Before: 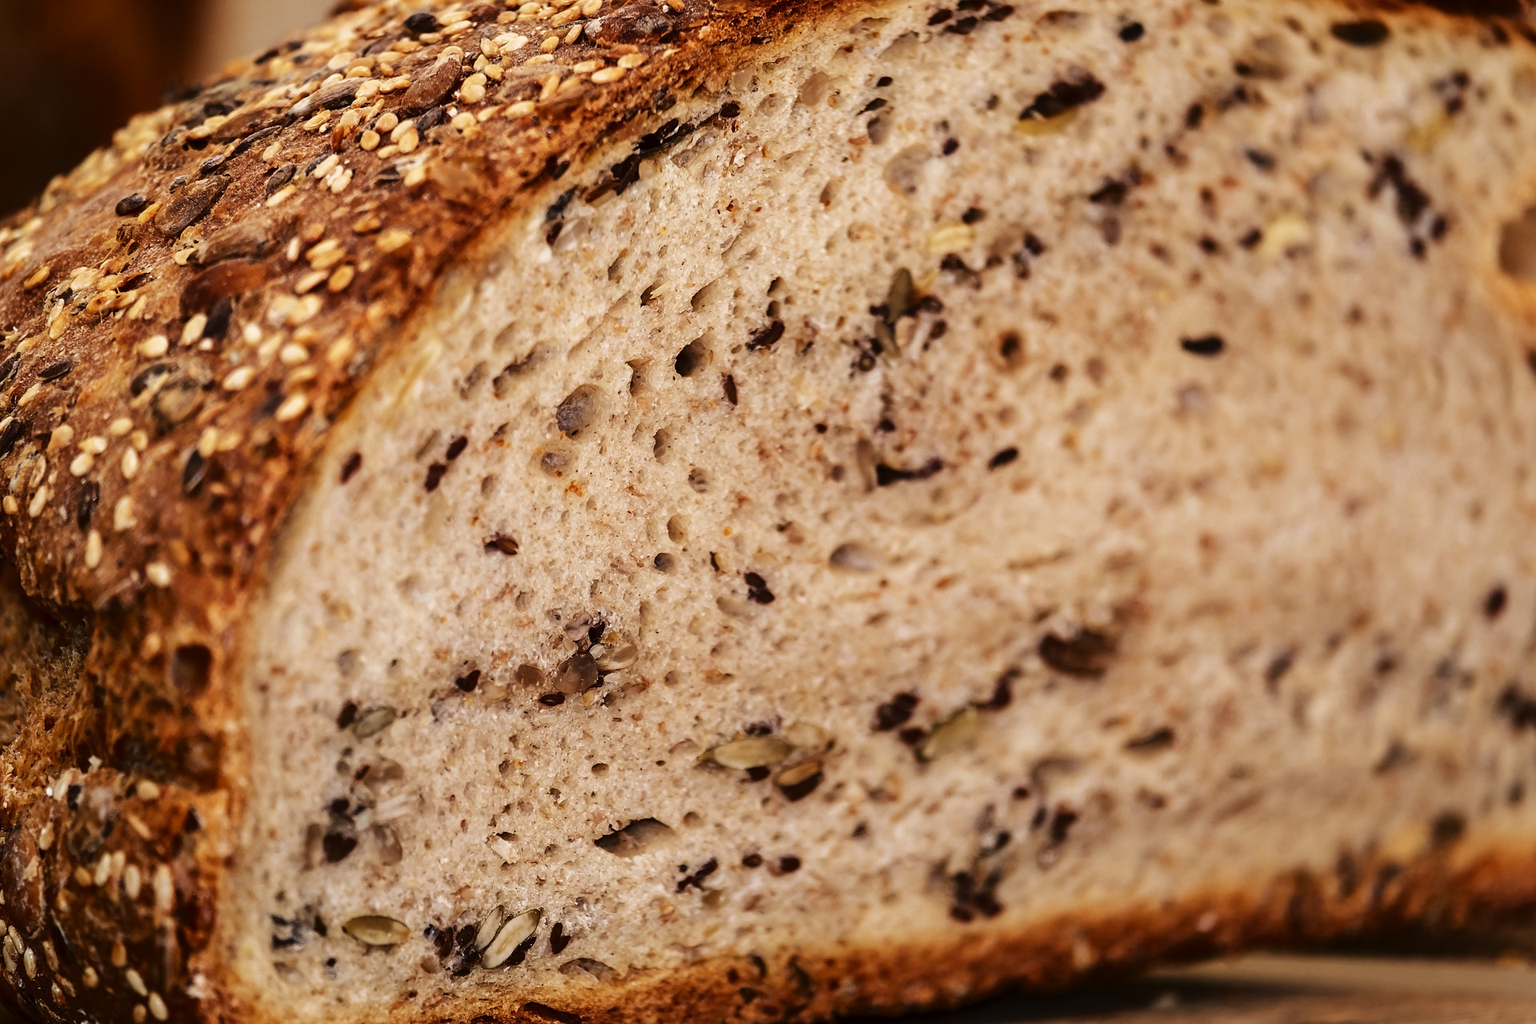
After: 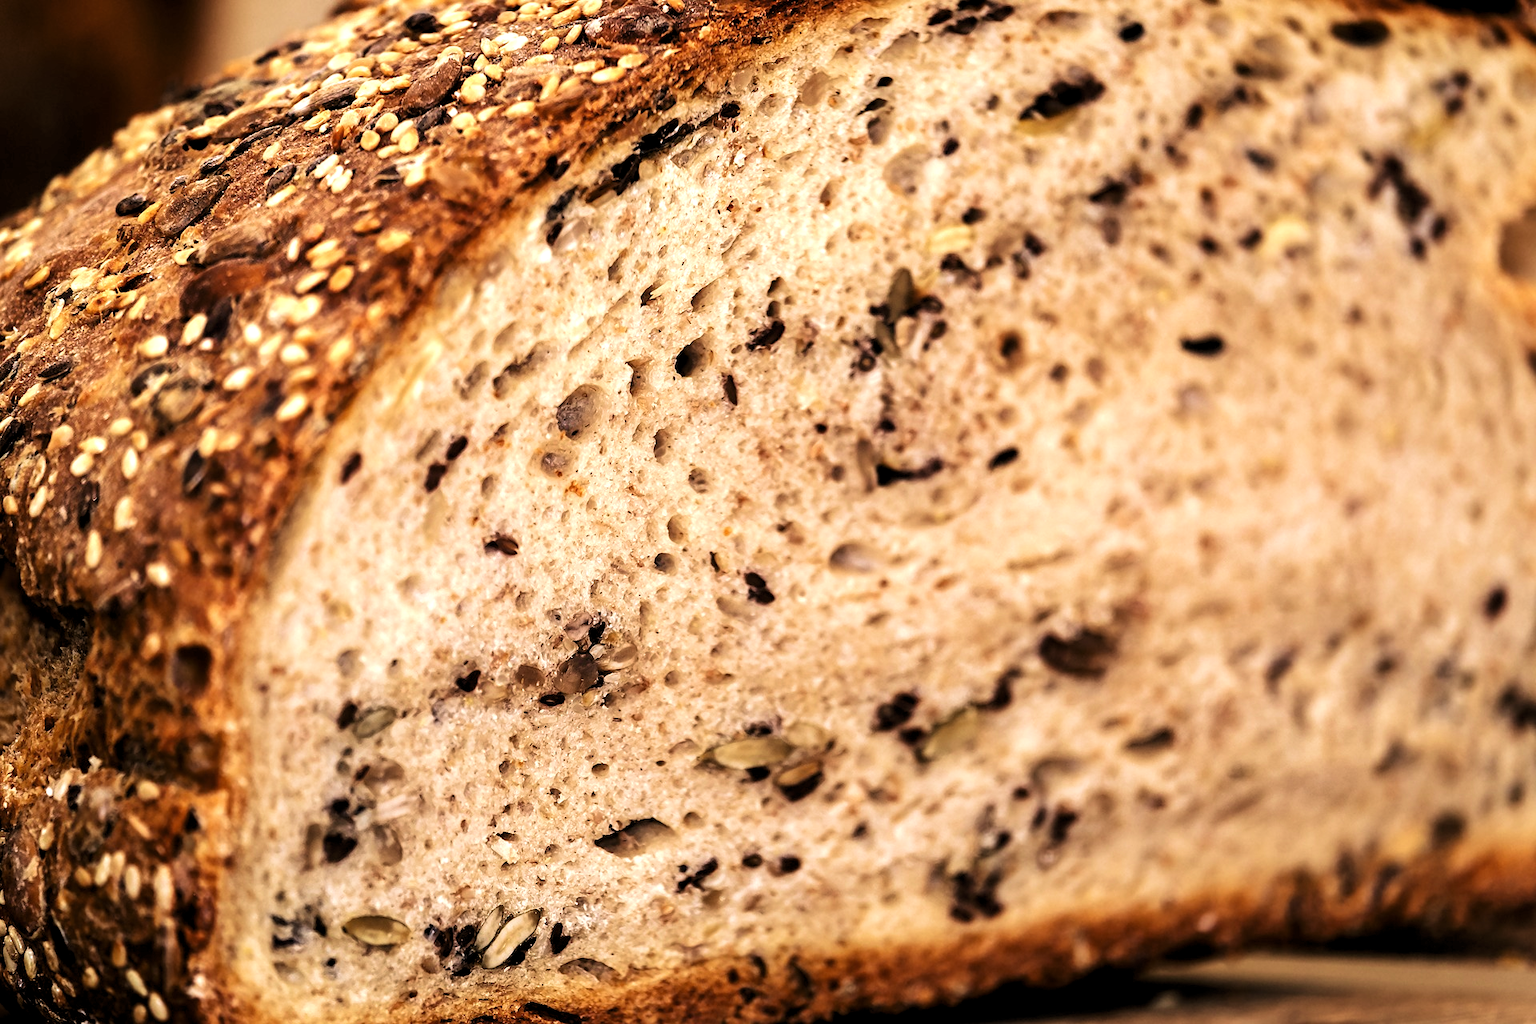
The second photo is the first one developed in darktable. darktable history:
levels: levels [0.062, 0.494, 0.925]
exposure: black level correction 0, exposure 0.394 EV, compensate highlight preservation false
velvia: on, module defaults
